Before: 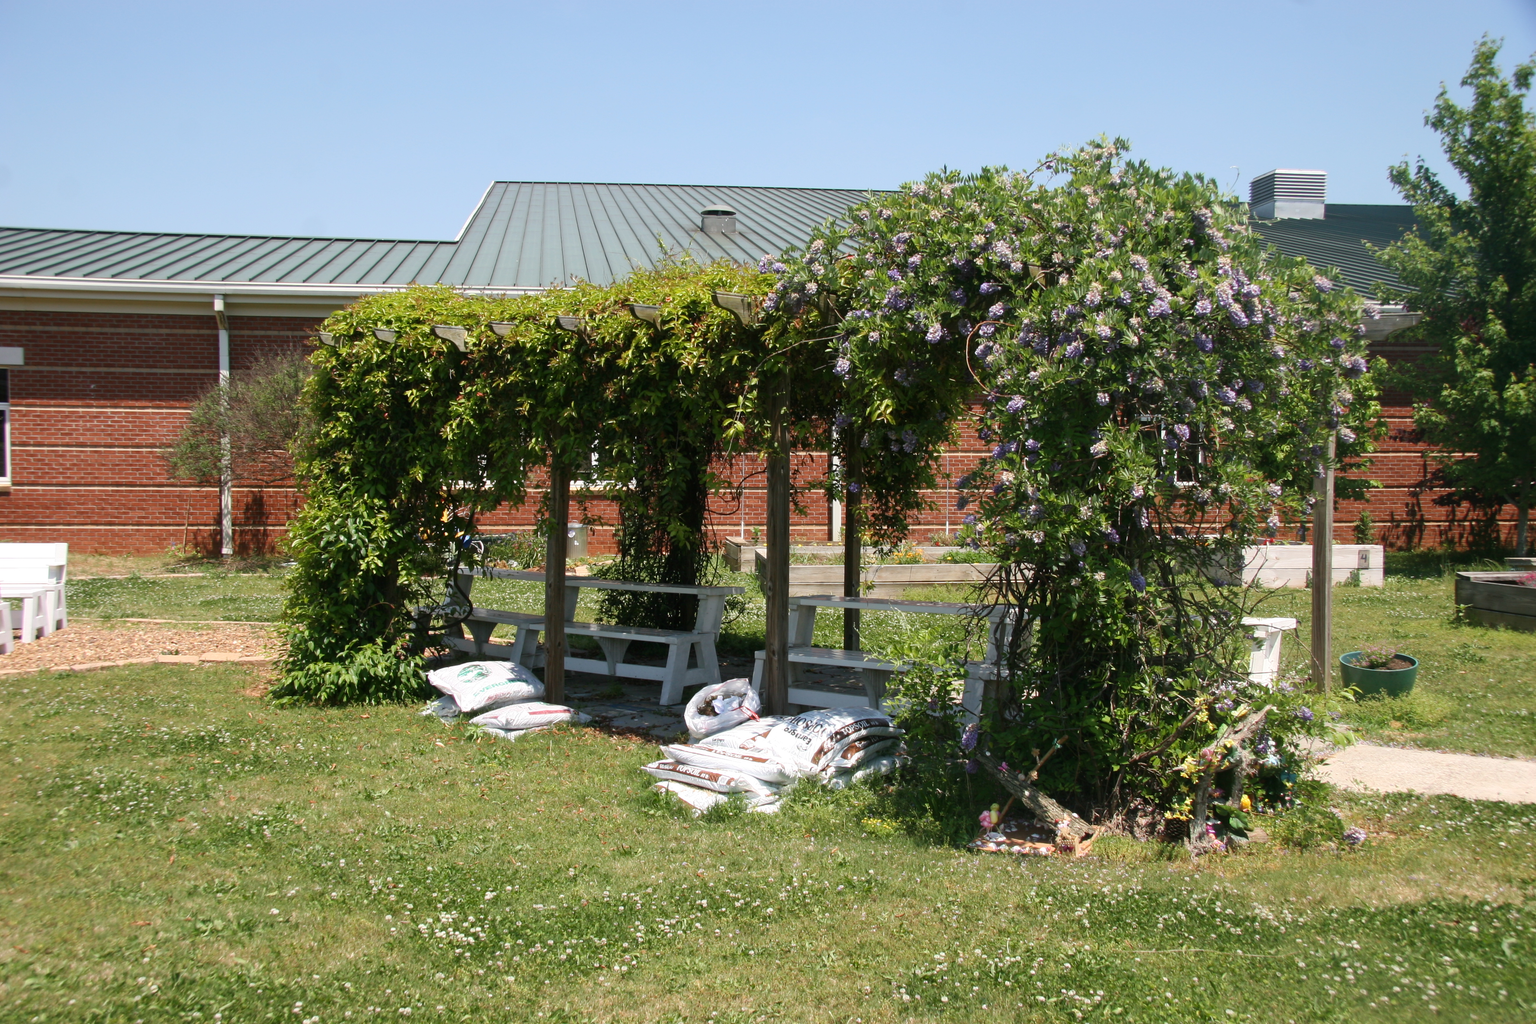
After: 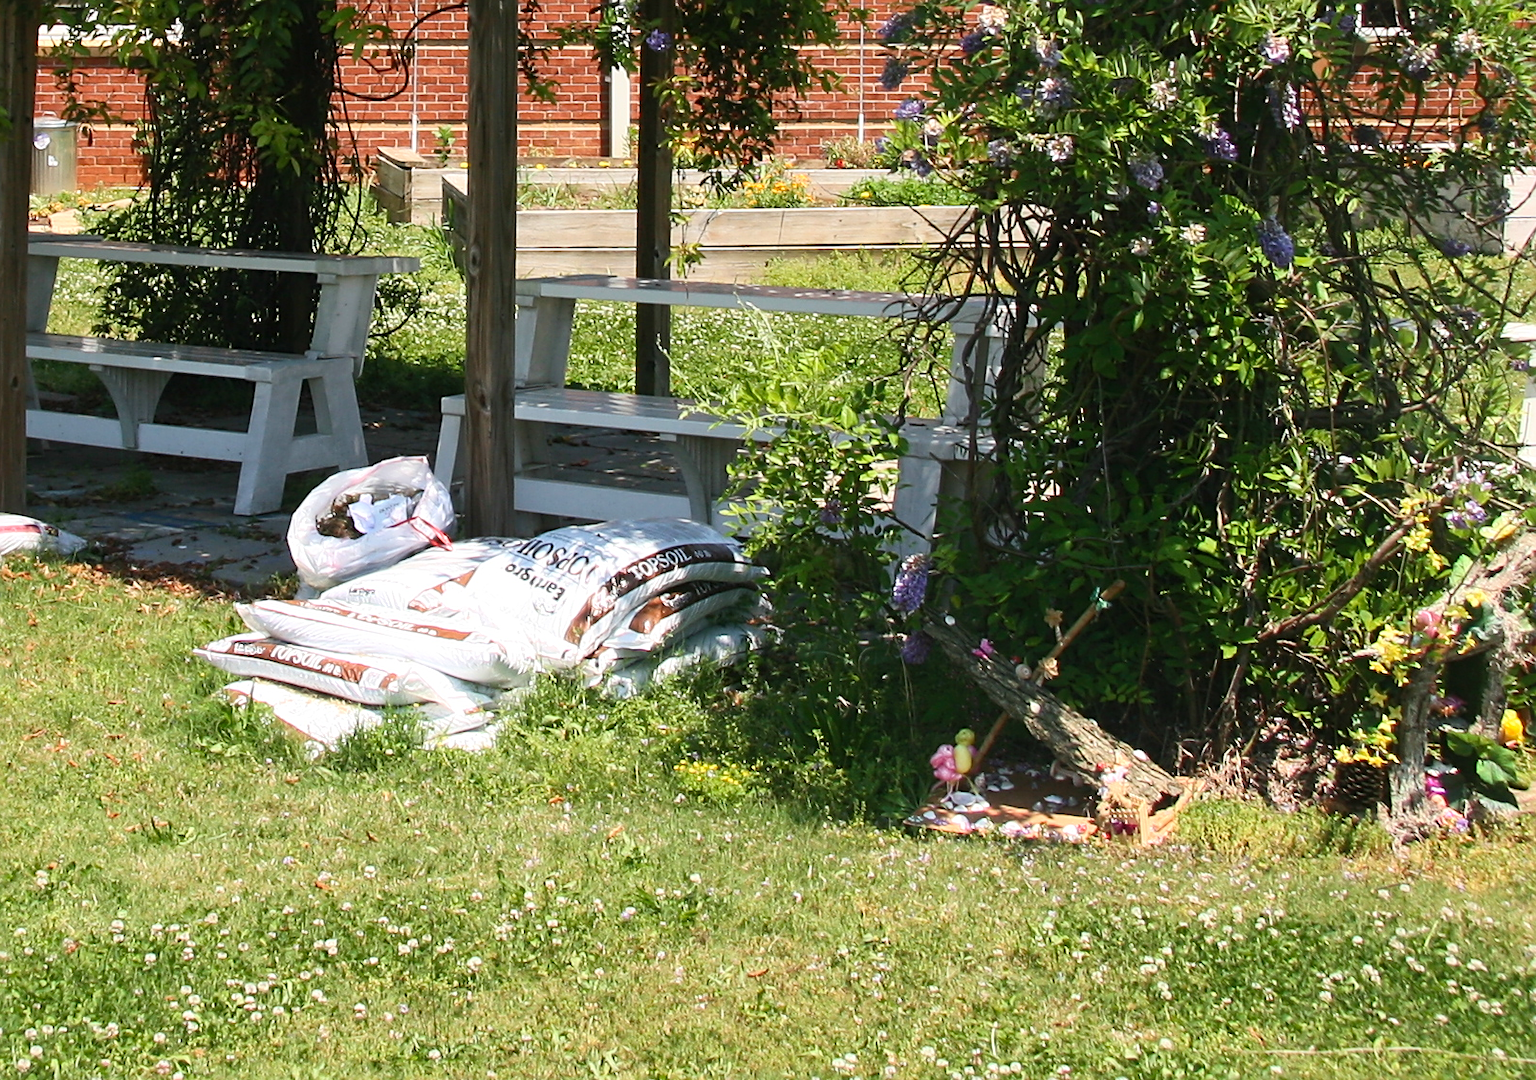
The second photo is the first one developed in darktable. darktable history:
crop: left 35.976%, top 45.819%, right 18.162%, bottom 5.807%
sharpen: on, module defaults
contrast brightness saturation: contrast 0.2, brightness 0.16, saturation 0.22
